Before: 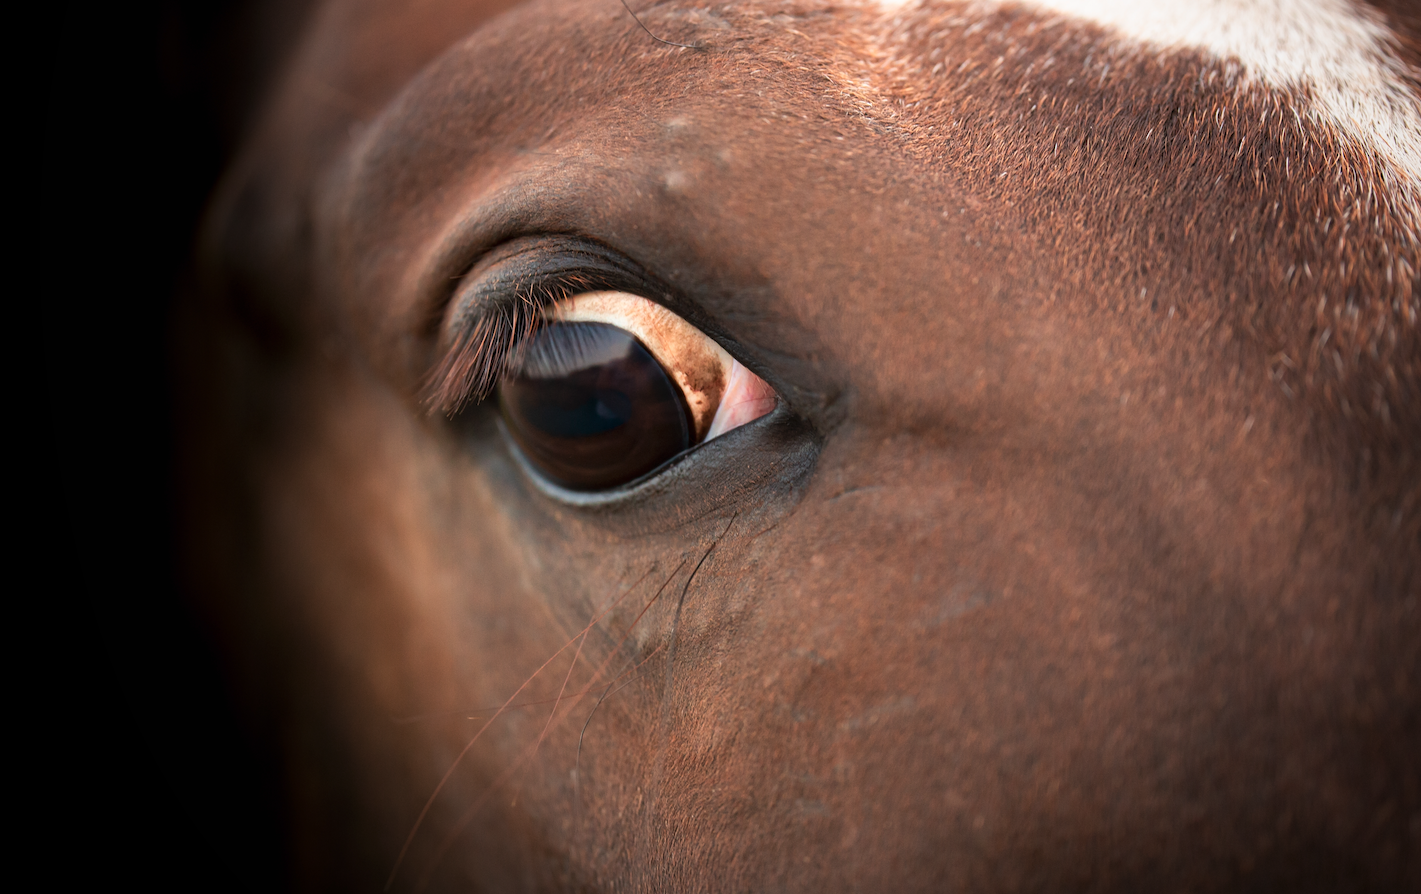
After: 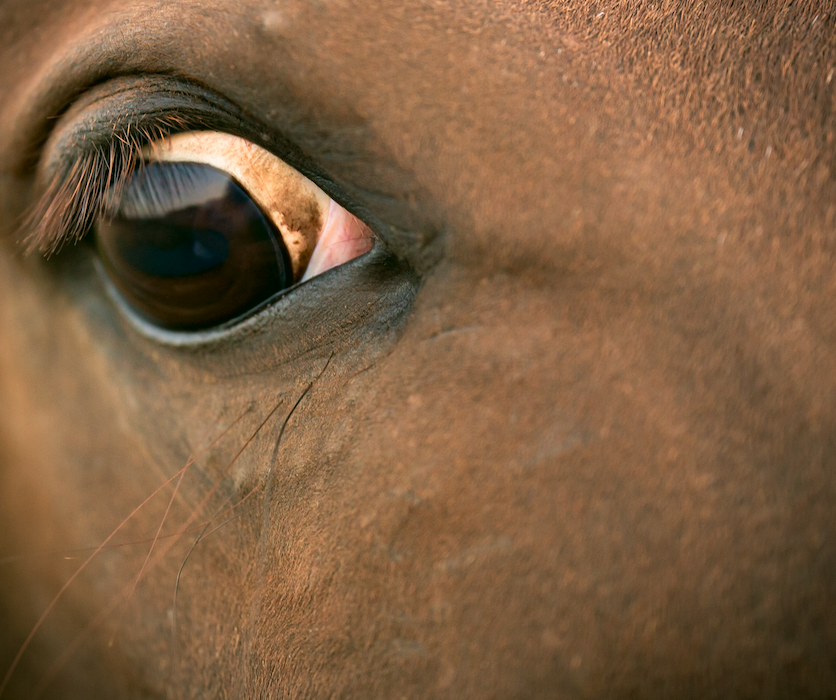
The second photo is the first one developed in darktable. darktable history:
color correction: highlights a* 3.97, highlights b* 4.91, shadows a* -7.45, shadows b* 4.78
crop and rotate: left 28.362%, top 17.927%, right 12.757%, bottom 3.747%
velvia: on, module defaults
